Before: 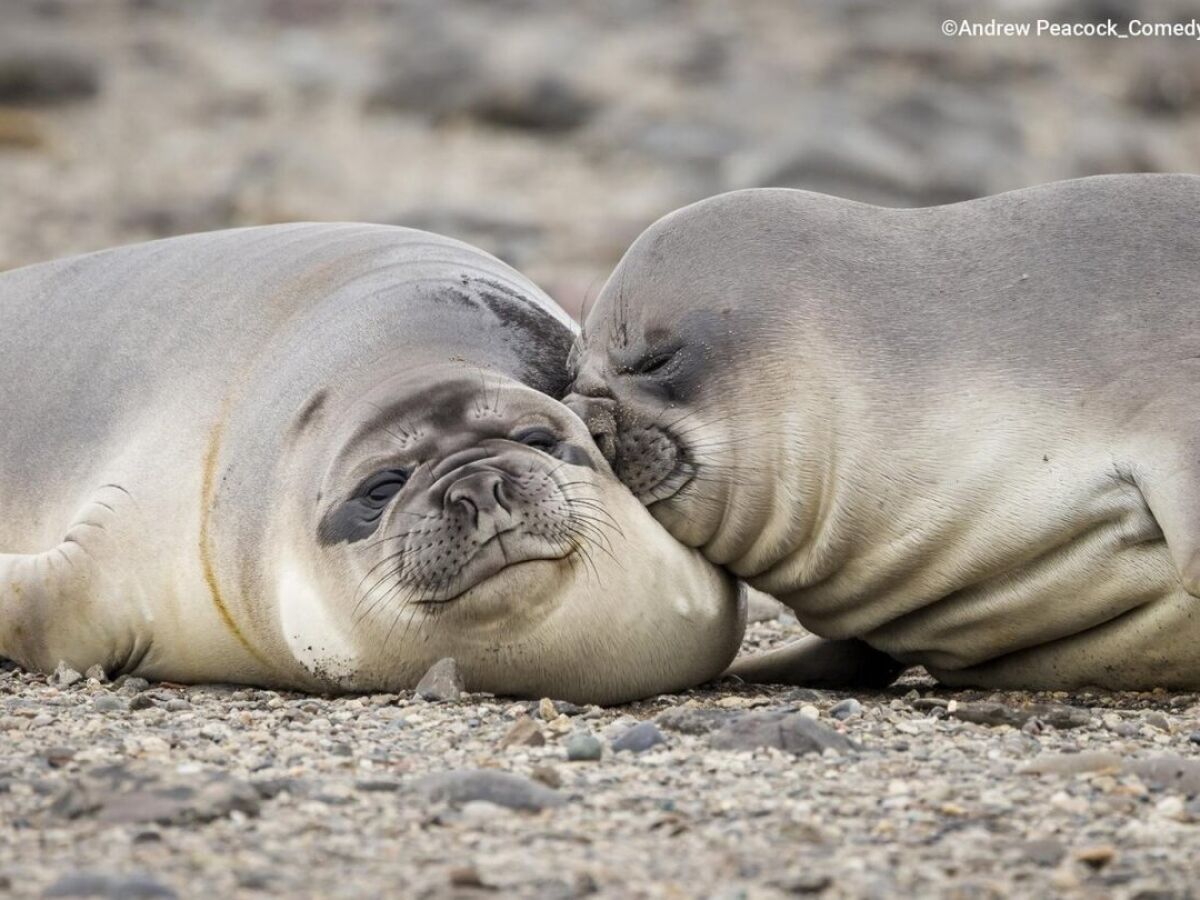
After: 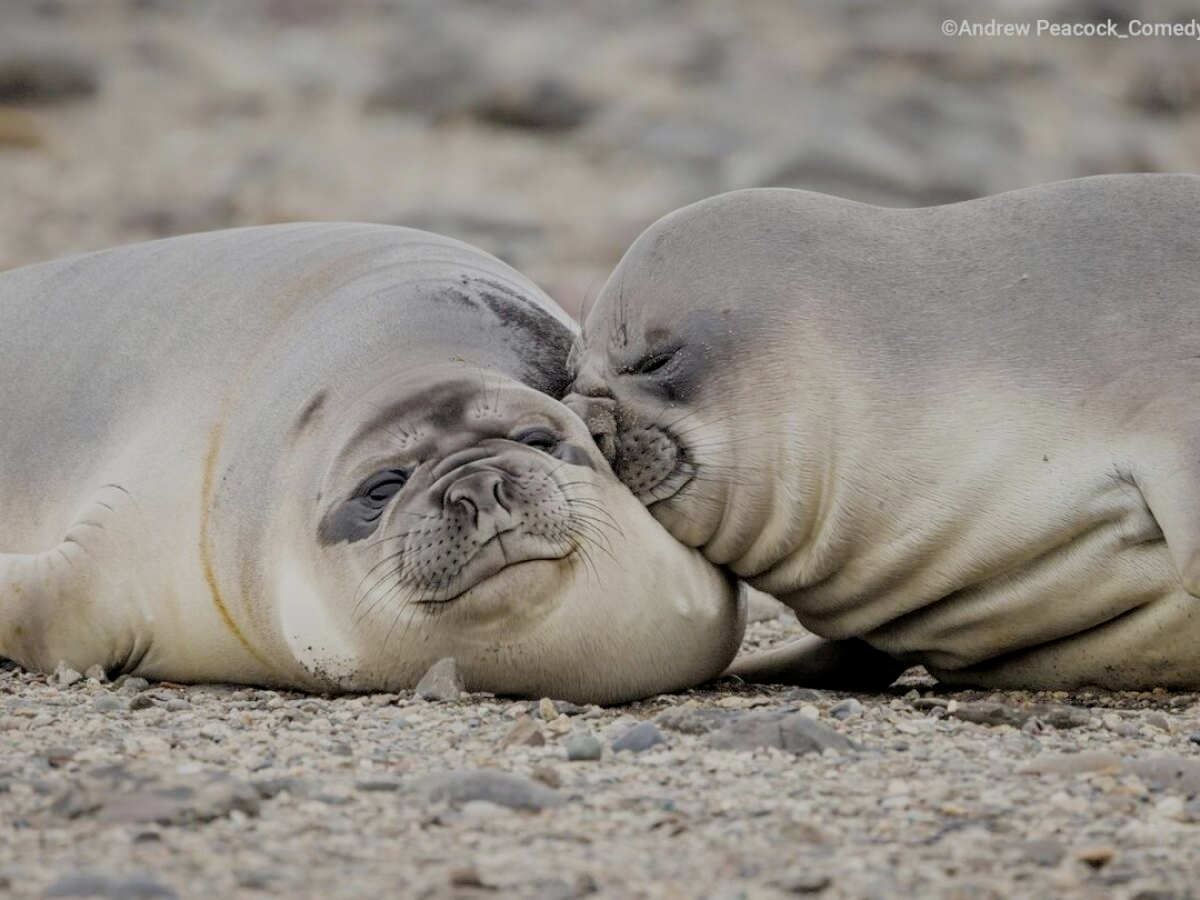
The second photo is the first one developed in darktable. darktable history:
contrast brightness saturation: contrast 0.032, brightness -0.043
filmic rgb: black relative exposure -6.52 EV, white relative exposure 4.75 EV, hardness 3.14, contrast 0.793
exposure: exposure 0.201 EV, compensate highlight preservation false
